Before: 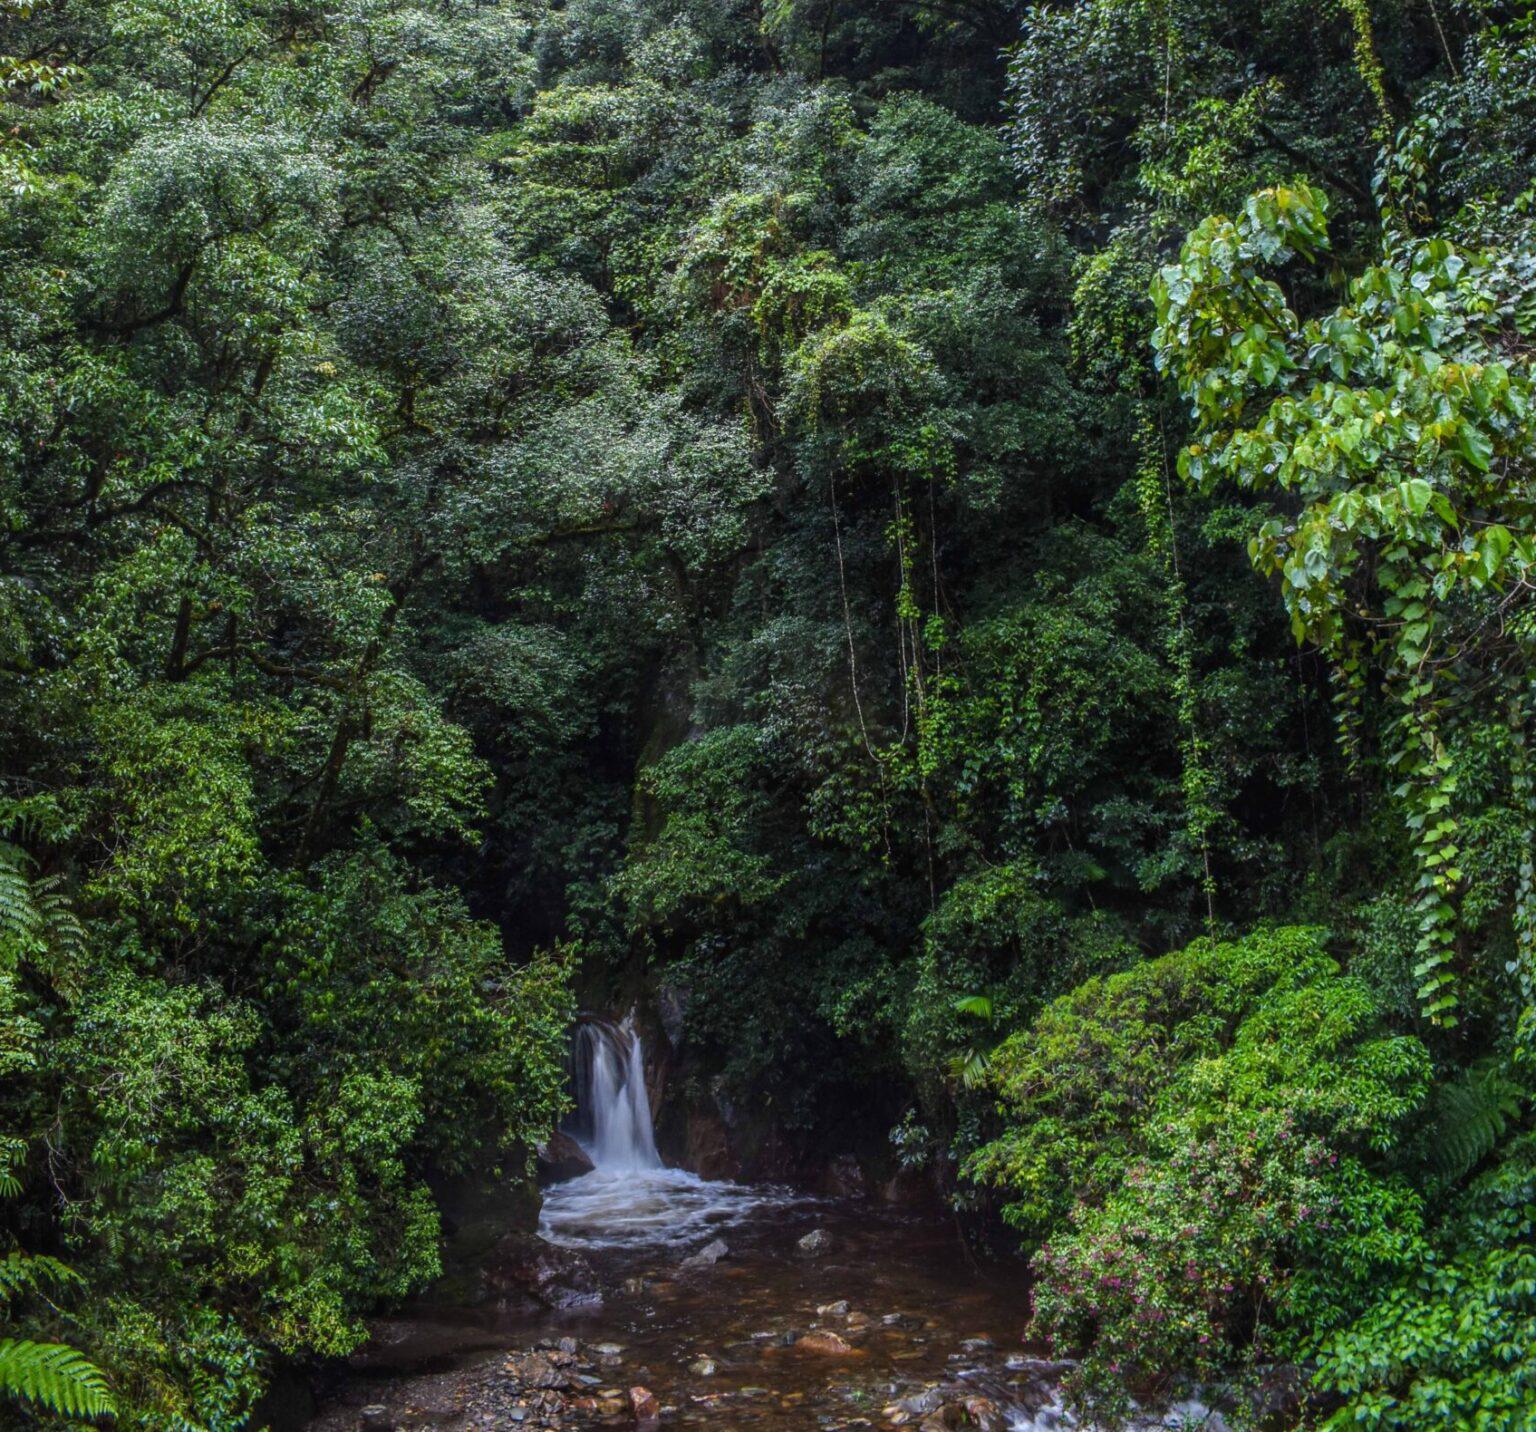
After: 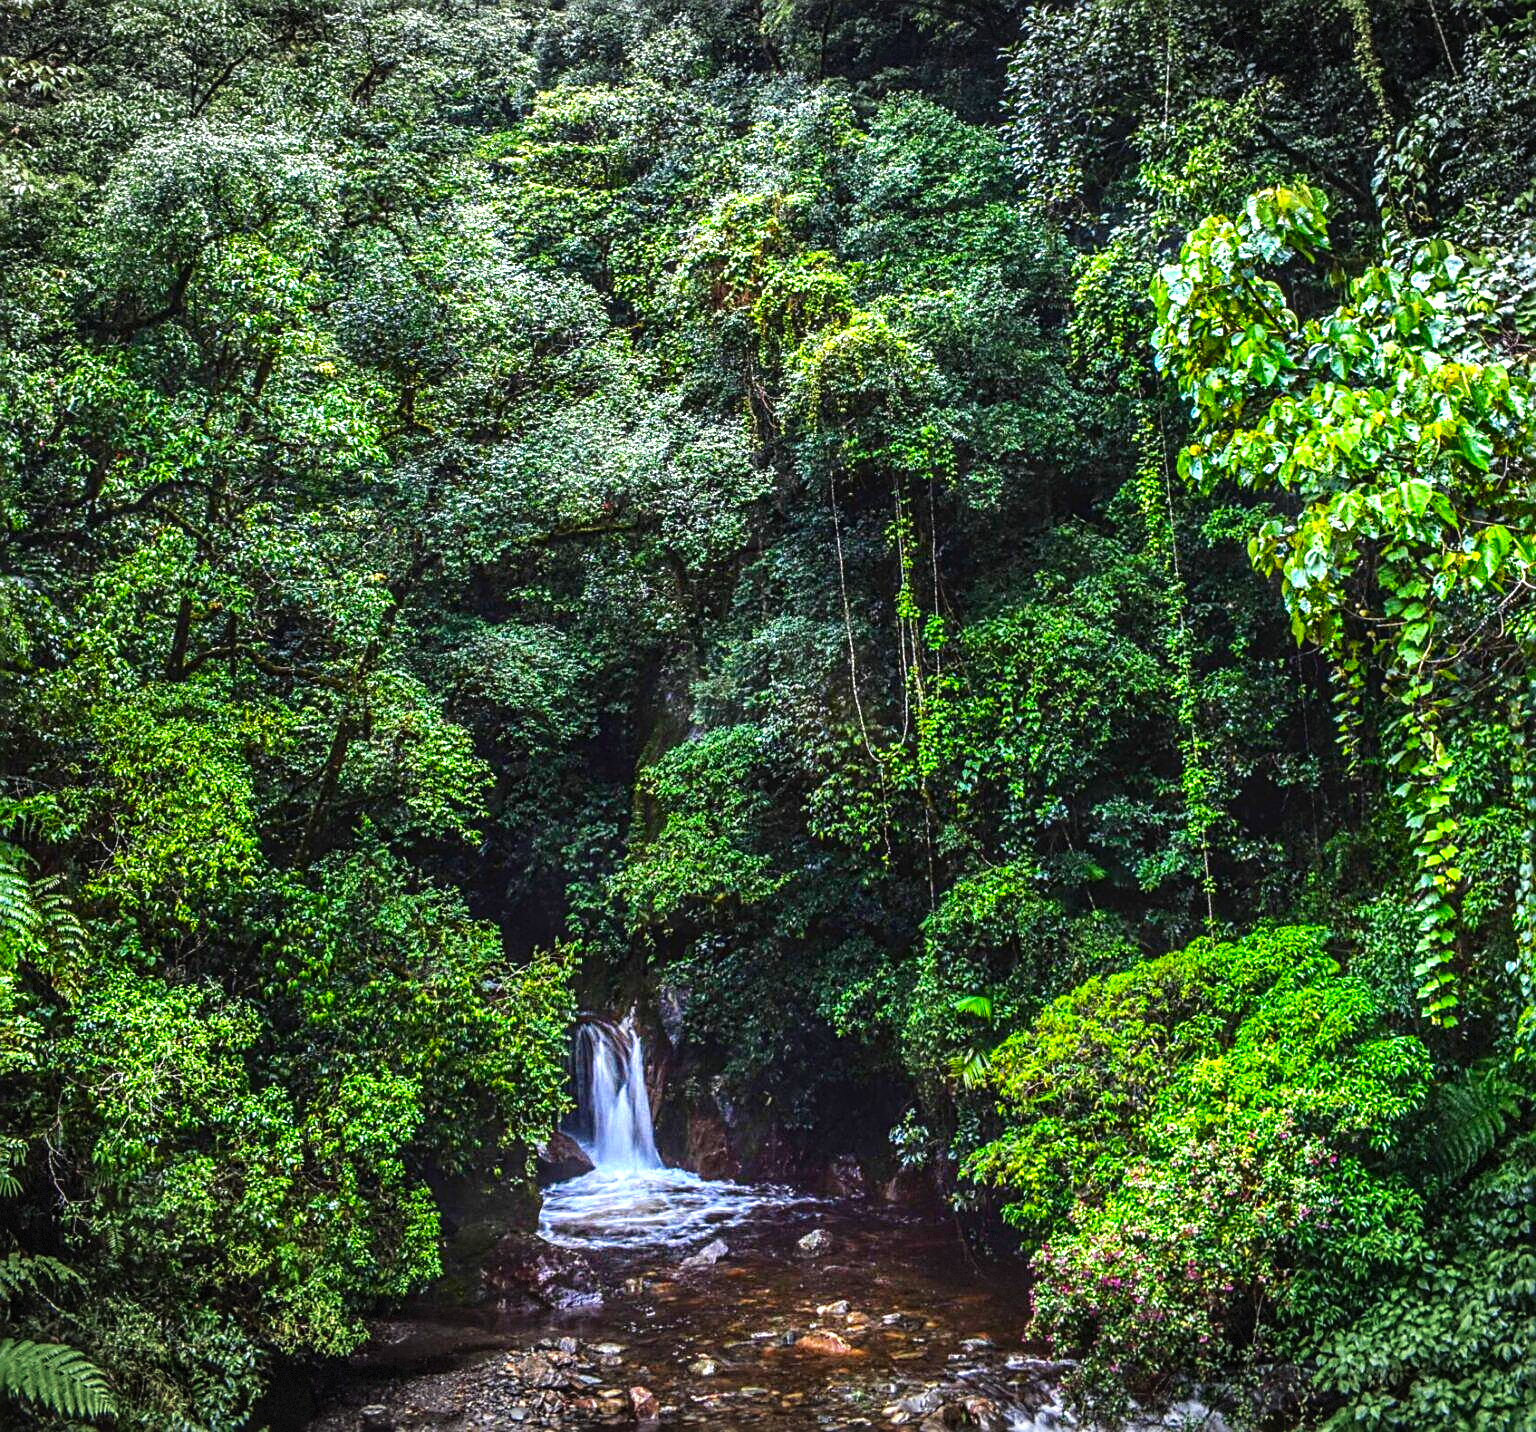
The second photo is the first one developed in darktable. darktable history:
shadows and highlights: low approximation 0.01, soften with gaussian
contrast brightness saturation: contrast 0.118, brightness -0.119, saturation 0.199
tone equalizer: -8 EV -0.41 EV, -7 EV -0.374 EV, -6 EV -0.364 EV, -5 EV -0.191 EV, -3 EV 0.22 EV, -2 EV 0.333 EV, -1 EV 0.407 EV, +0 EV 0.416 EV
vignetting: fall-off start 99.93%, width/height ratio 1.311, dithering 8-bit output, unbound false
sharpen: radius 2.561, amount 0.651
color balance rgb: global offset › luminance 0.669%, perceptual saturation grading › global saturation 25.55%
exposure: black level correction 0, exposure 0.947 EV, compensate exposure bias true, compensate highlight preservation false
local contrast: on, module defaults
